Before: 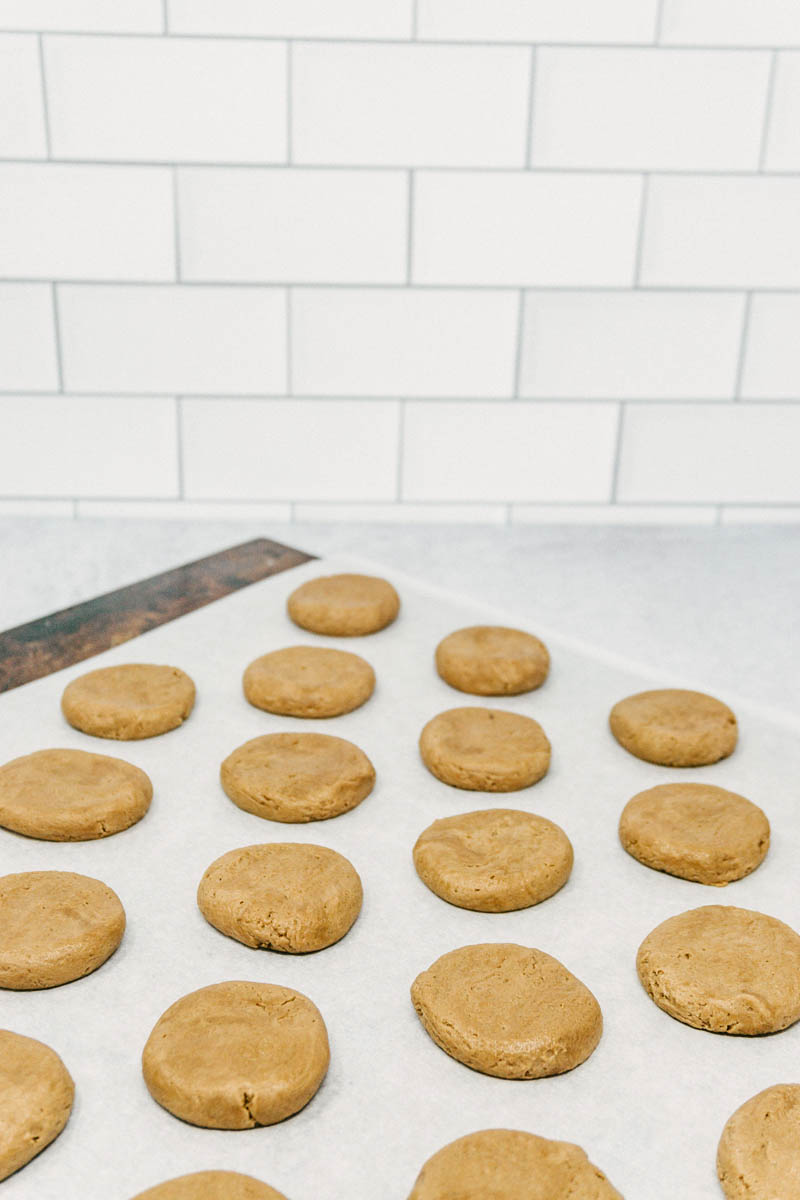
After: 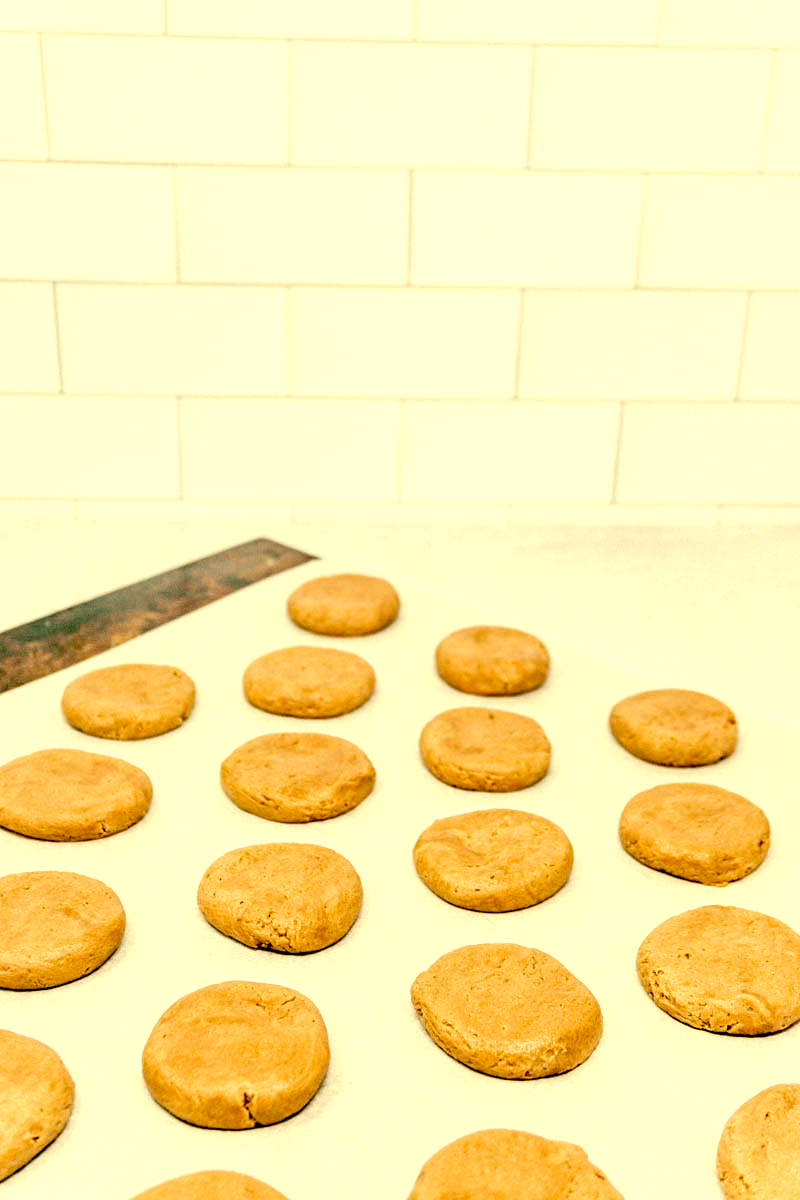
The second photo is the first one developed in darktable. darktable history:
white balance: red 1.08, blue 0.791
tone equalizer: on, module defaults
exposure: black level correction 0.04, exposure 0.5 EV, compensate highlight preservation false
